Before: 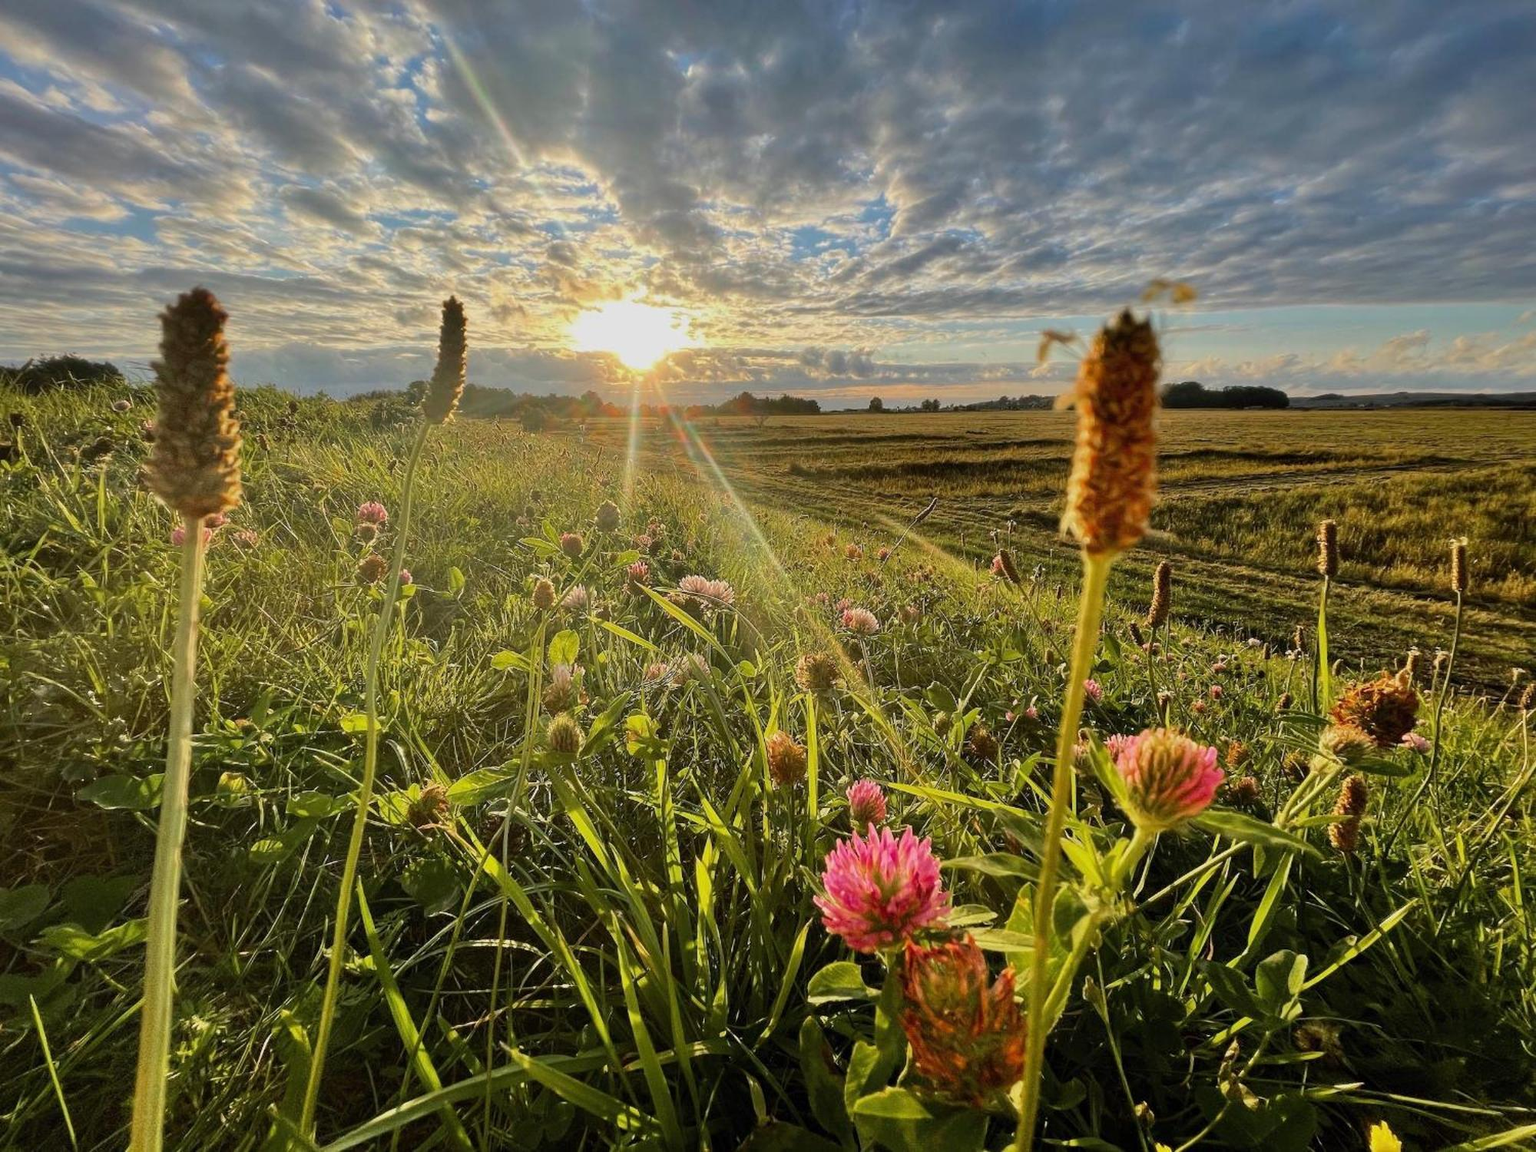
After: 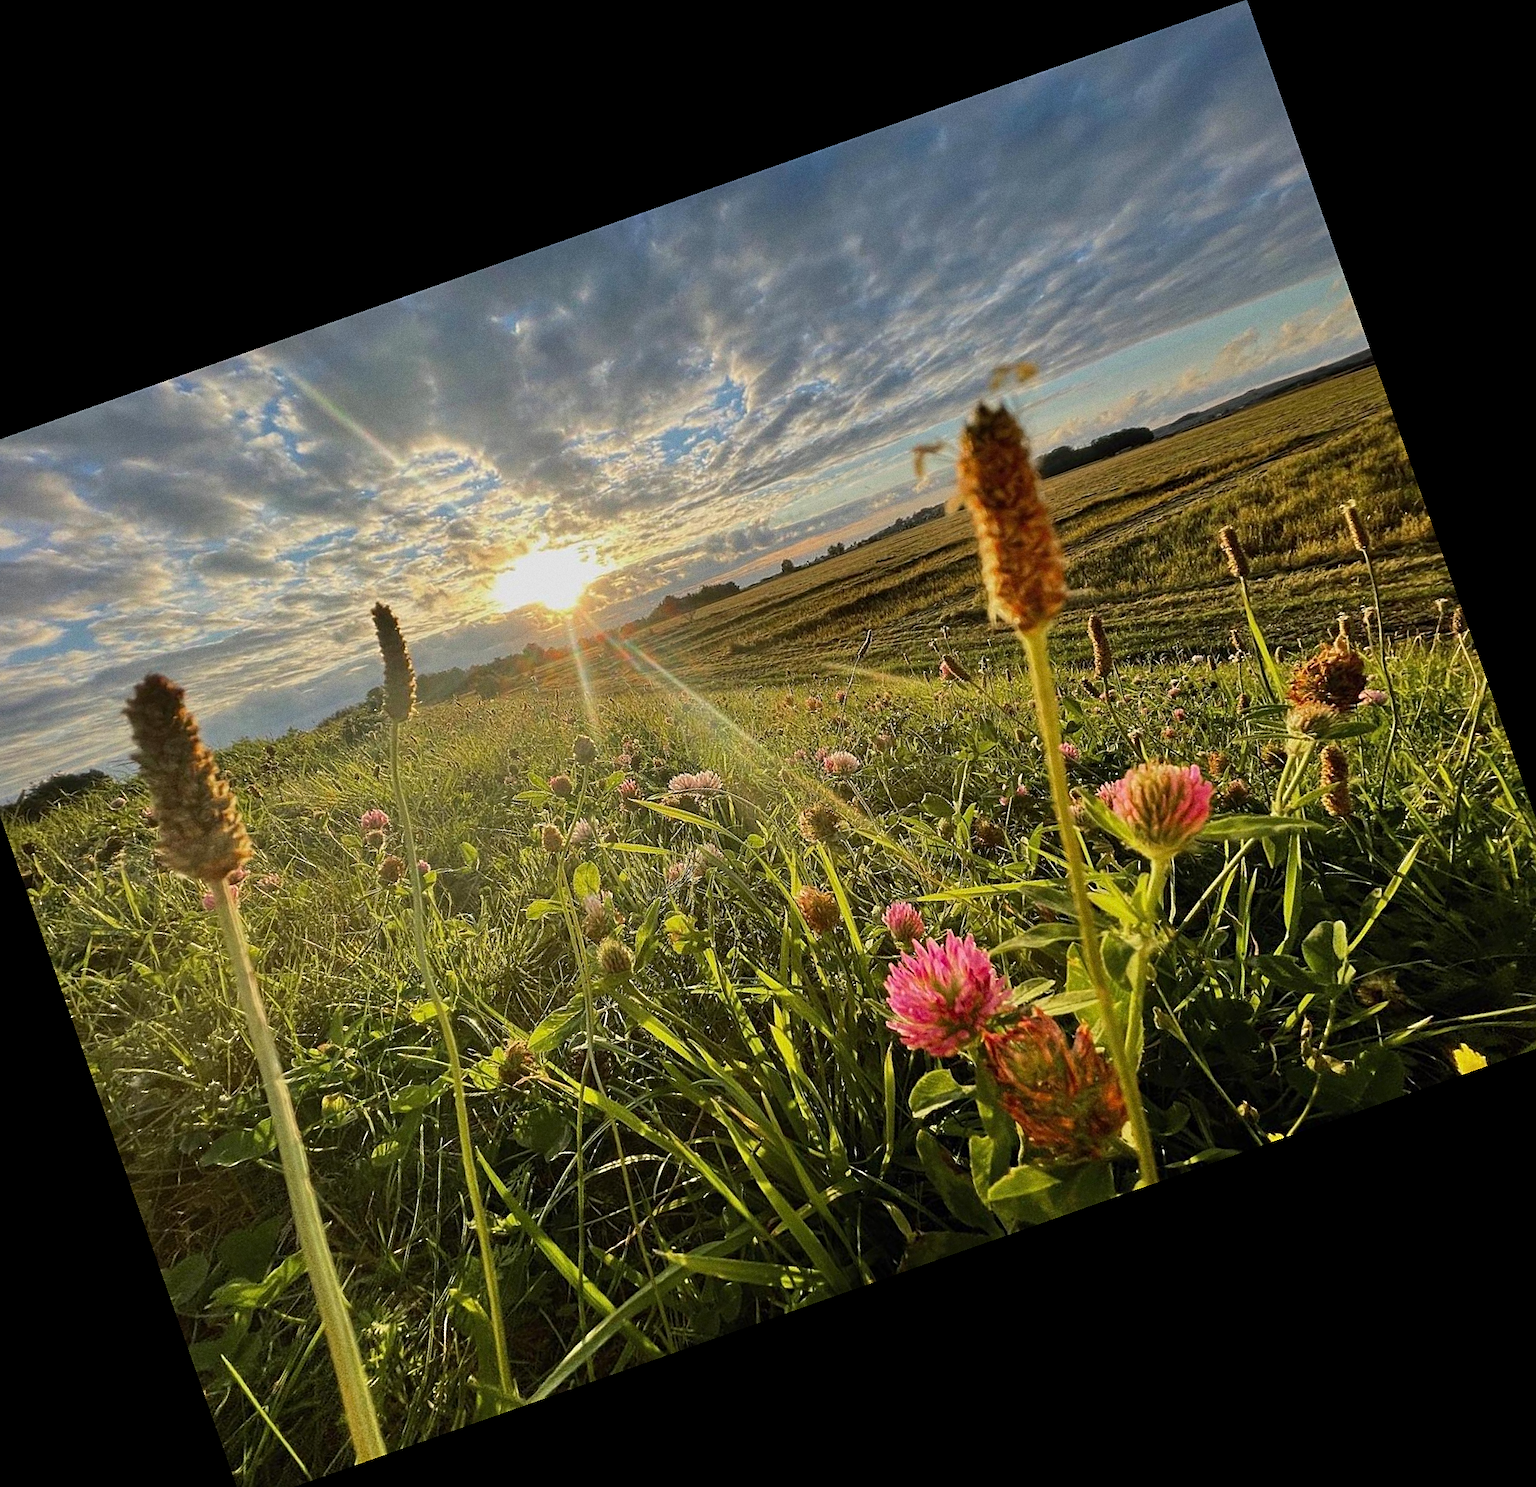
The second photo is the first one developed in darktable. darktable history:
grain: coarseness 0.09 ISO
crop and rotate: angle 19.43°, left 6.812%, right 4.125%, bottom 1.087%
sharpen: on, module defaults
